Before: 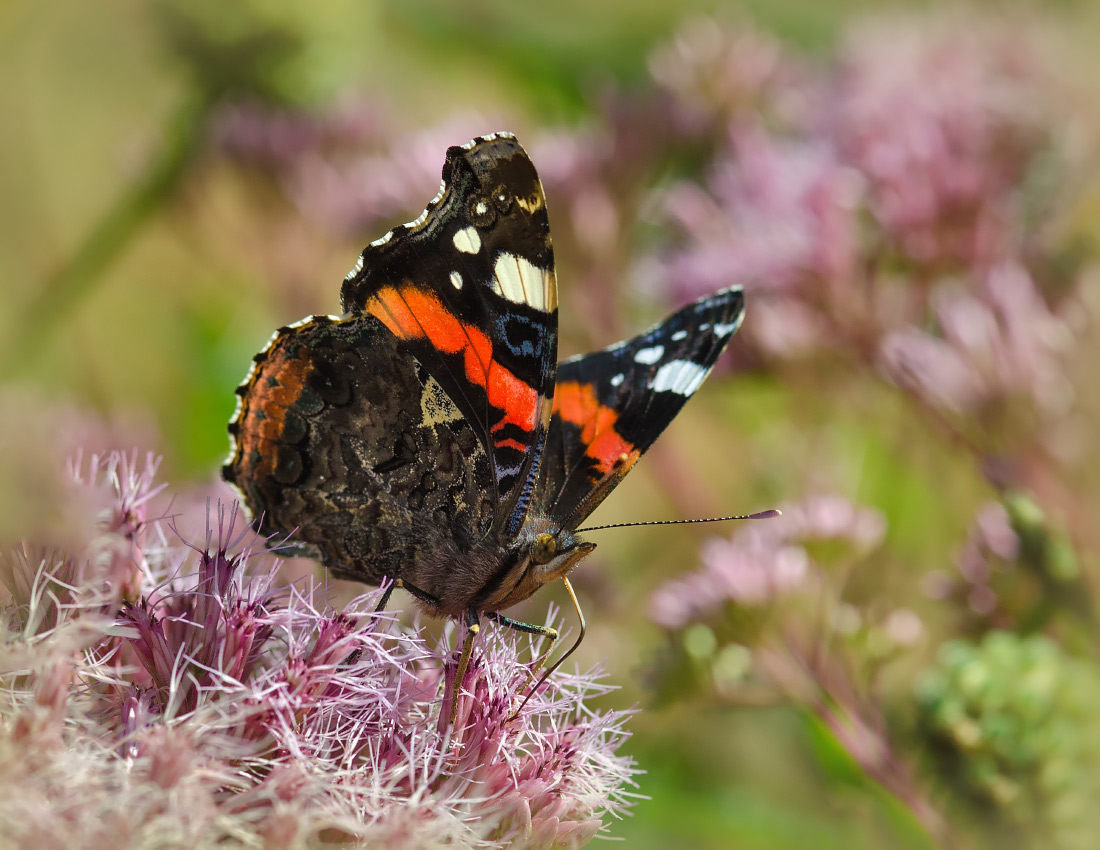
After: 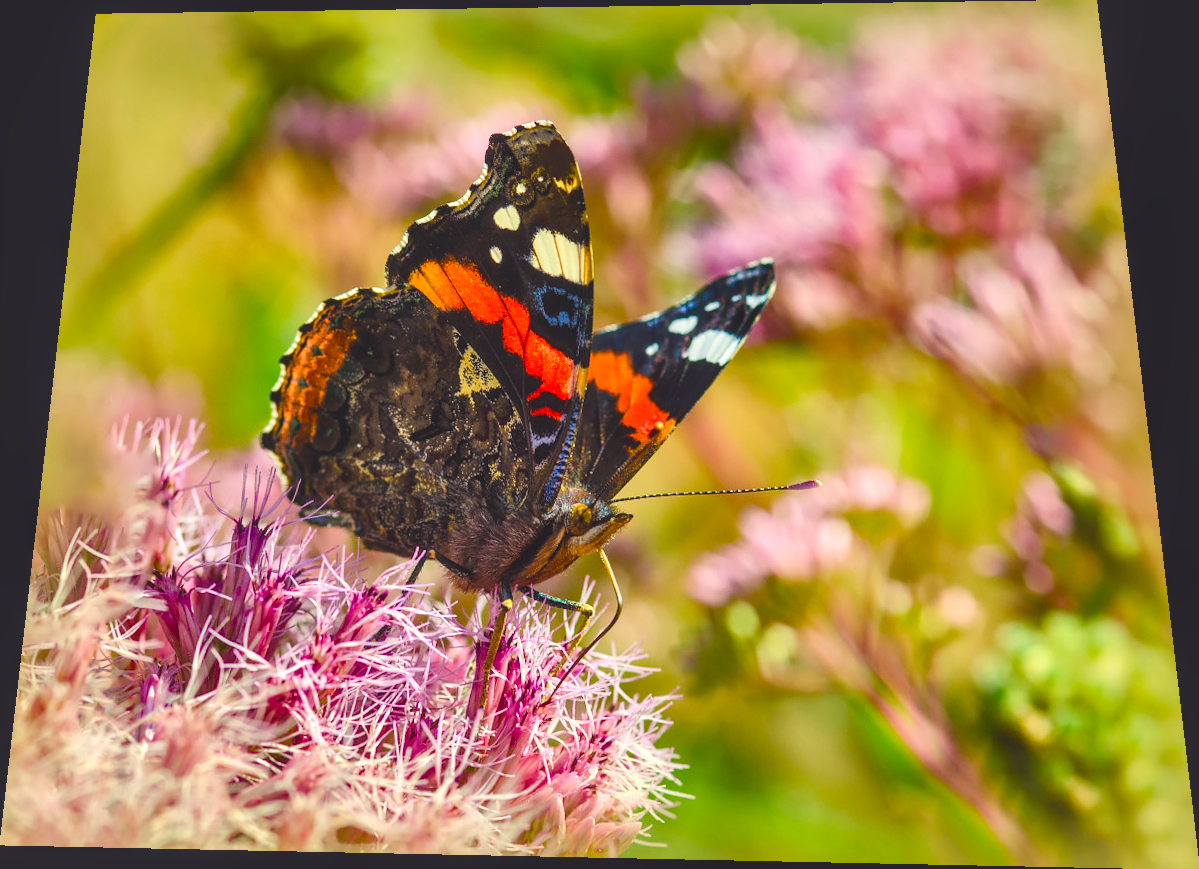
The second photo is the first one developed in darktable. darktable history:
contrast brightness saturation: contrast 0.2, brightness 0.16, saturation 0.22
color balance rgb: shadows lift › chroma 3%, shadows lift › hue 280.8°, power › hue 330°, highlights gain › chroma 3%, highlights gain › hue 75.6°, global offset › luminance 1.5%, perceptual saturation grading › global saturation 20%, perceptual saturation grading › highlights -25%, perceptual saturation grading › shadows 50%, global vibrance 30%
local contrast: detail 130%
rotate and perspective: rotation 0.128°, lens shift (vertical) -0.181, lens shift (horizontal) -0.044, shear 0.001, automatic cropping off
